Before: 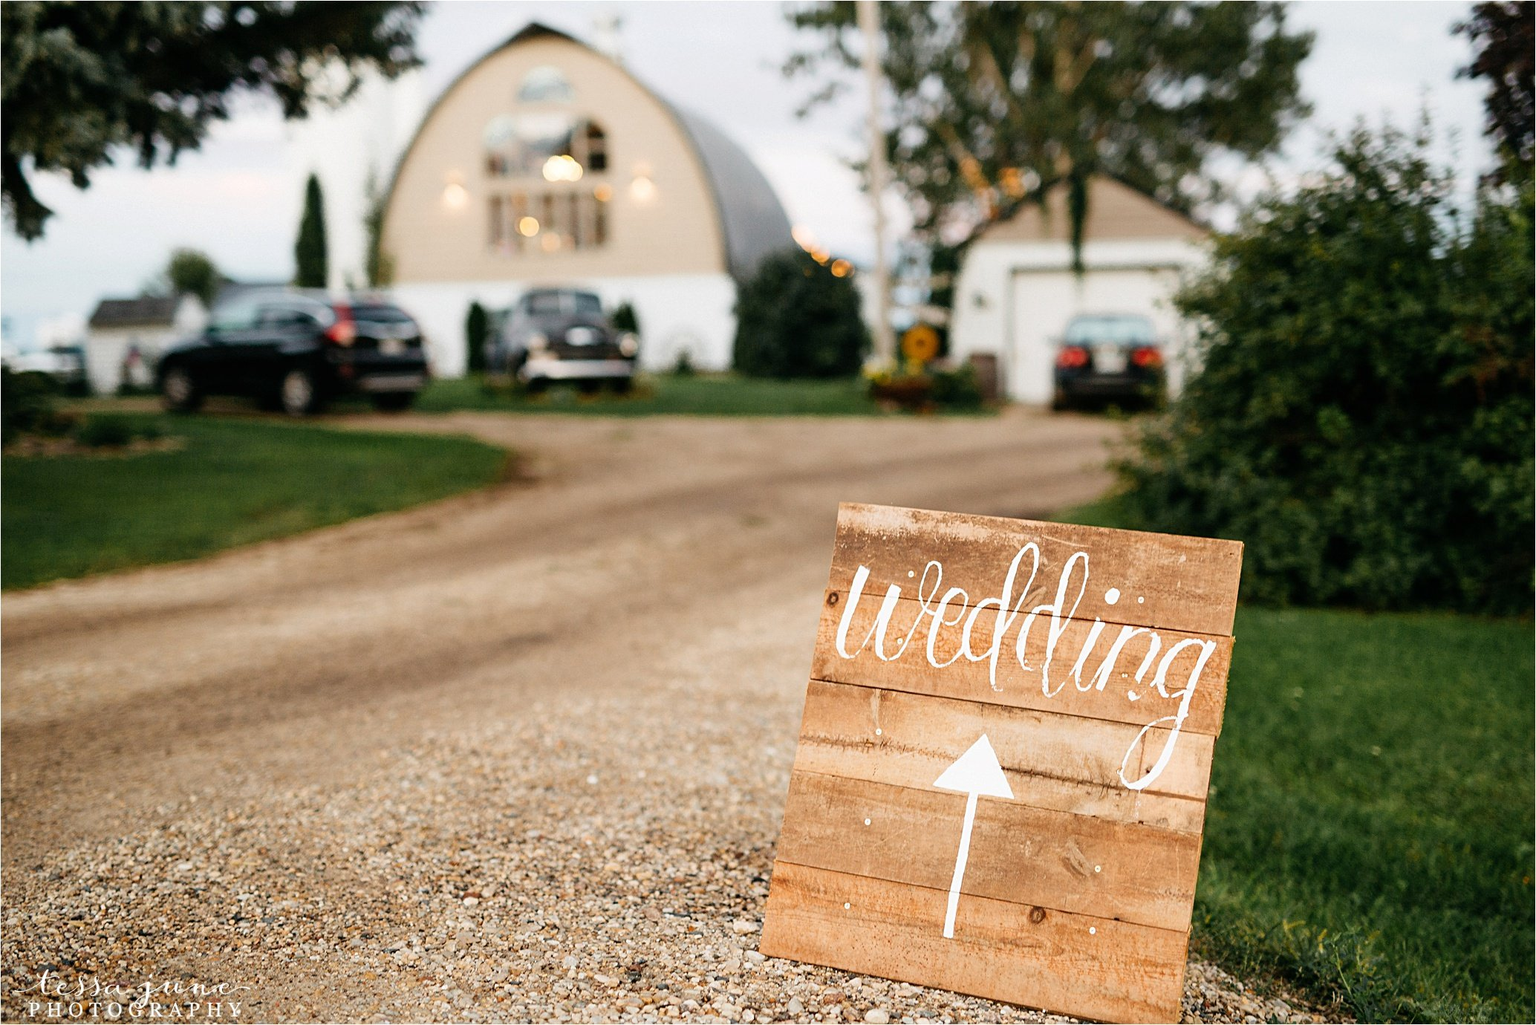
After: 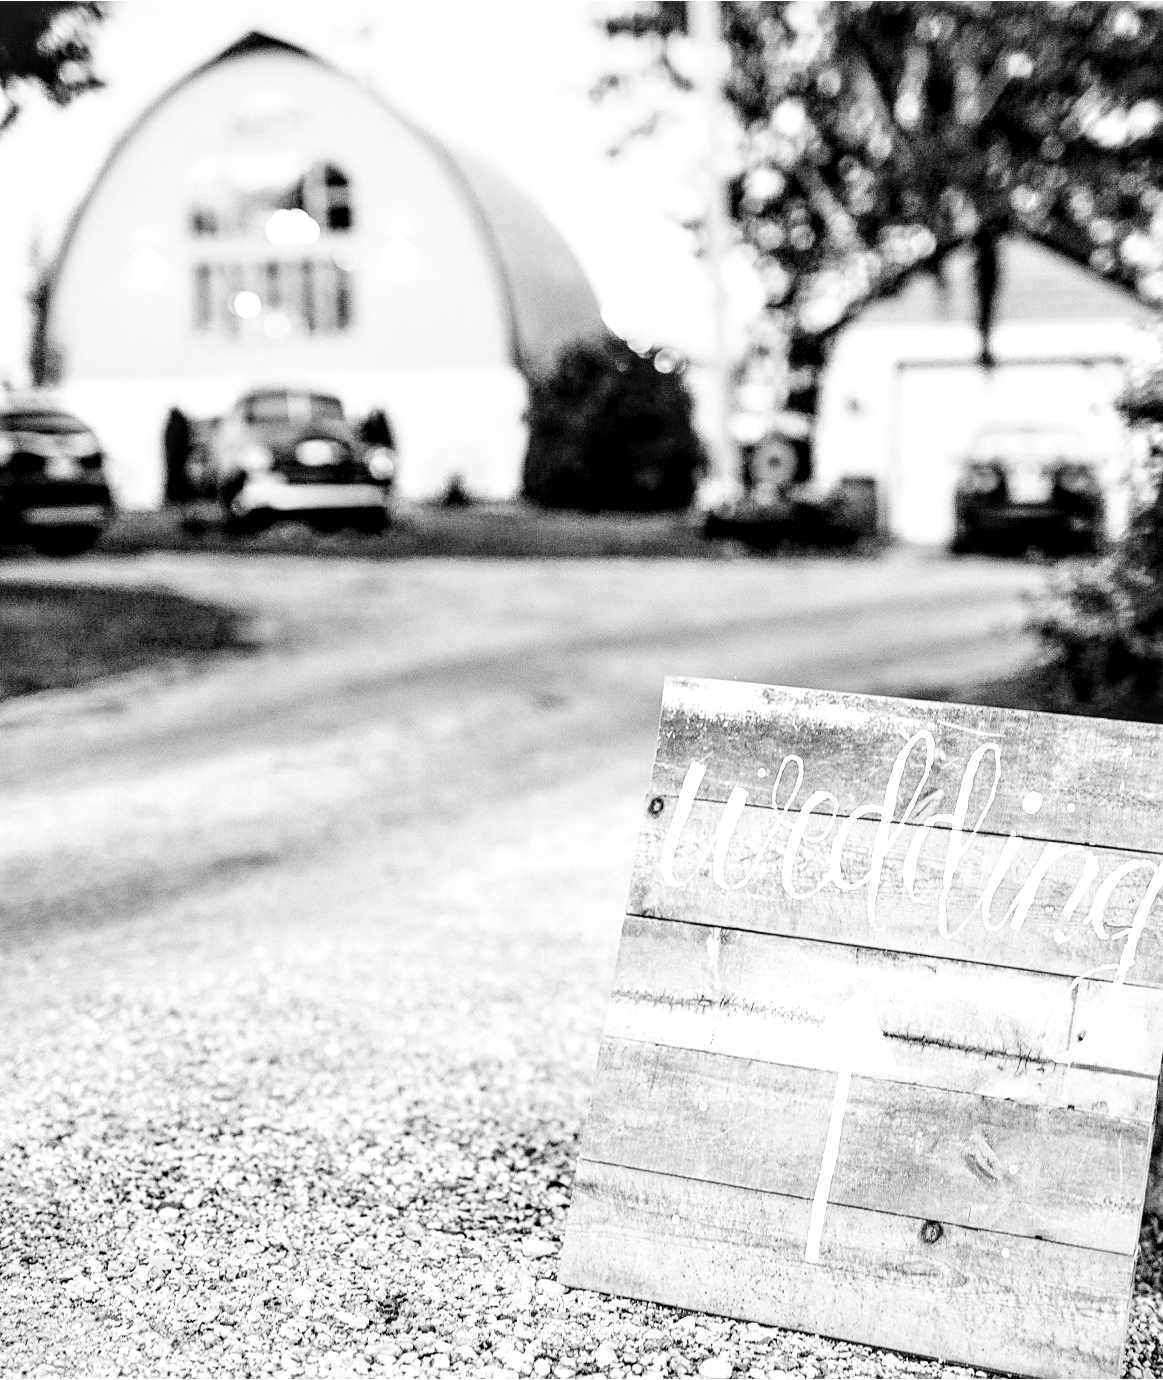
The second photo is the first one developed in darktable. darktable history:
monochrome: a 32, b 64, size 2.3
base curve: curves: ch0 [(0, 0) (0, 0) (0.002, 0.001) (0.008, 0.003) (0.019, 0.011) (0.037, 0.037) (0.064, 0.11) (0.102, 0.232) (0.152, 0.379) (0.216, 0.524) (0.296, 0.665) (0.394, 0.789) (0.512, 0.881) (0.651, 0.945) (0.813, 0.986) (1, 1)], preserve colors none
local contrast: highlights 79%, shadows 56%, detail 175%, midtone range 0.428
tone equalizer: on, module defaults
crop and rotate: left 22.516%, right 21.234%
